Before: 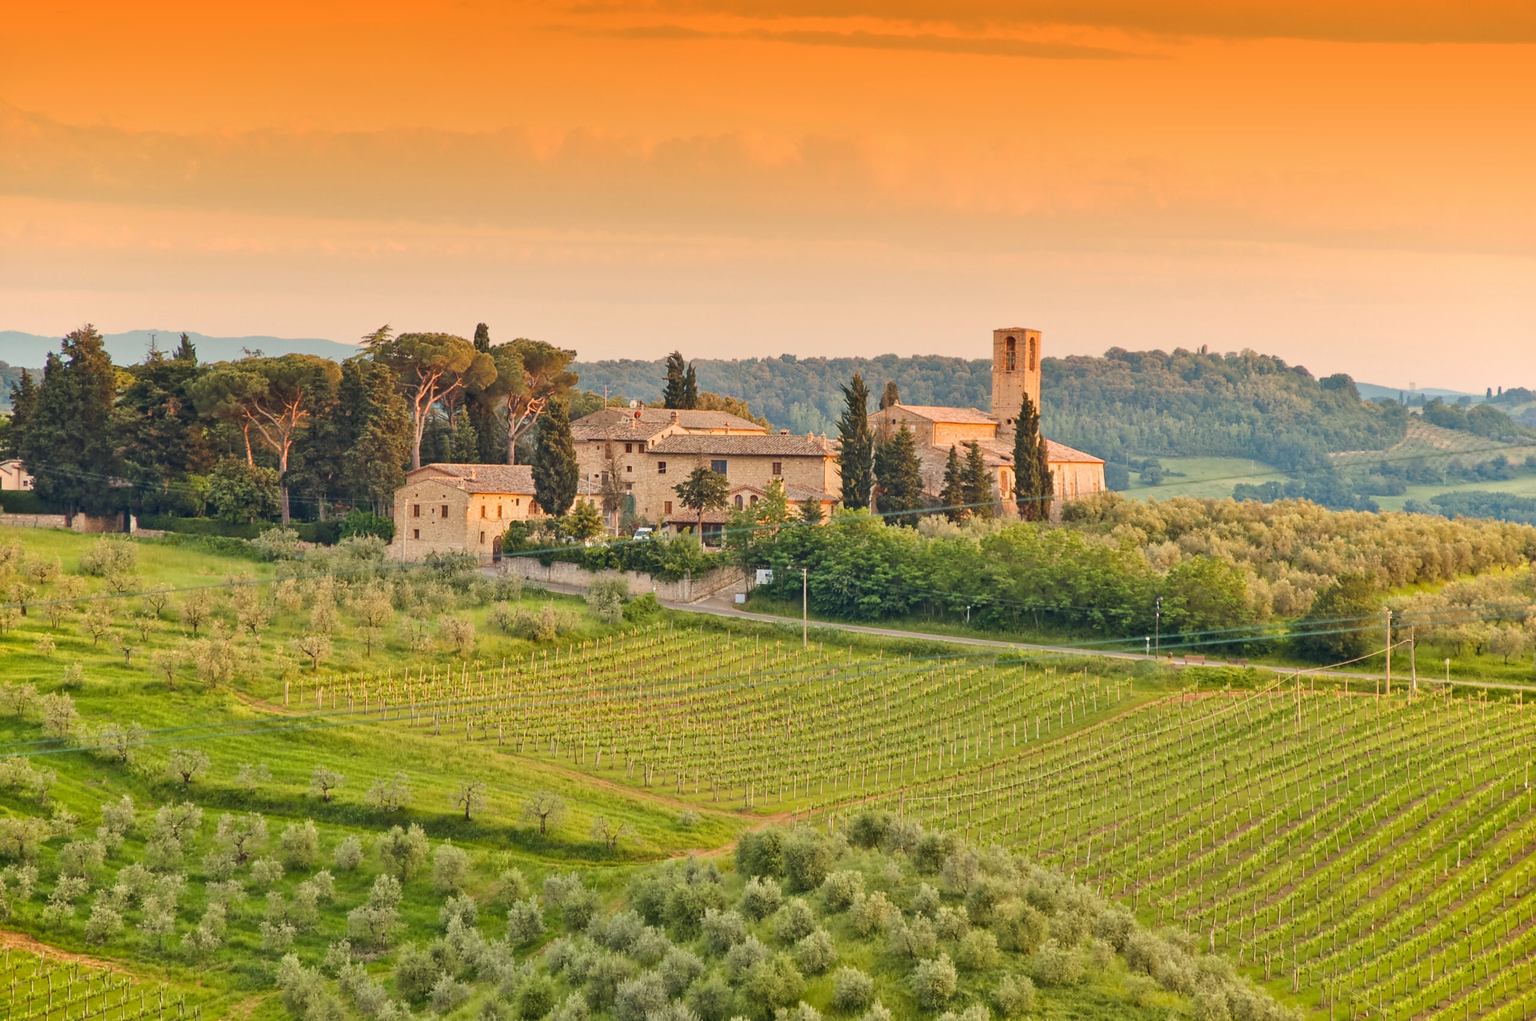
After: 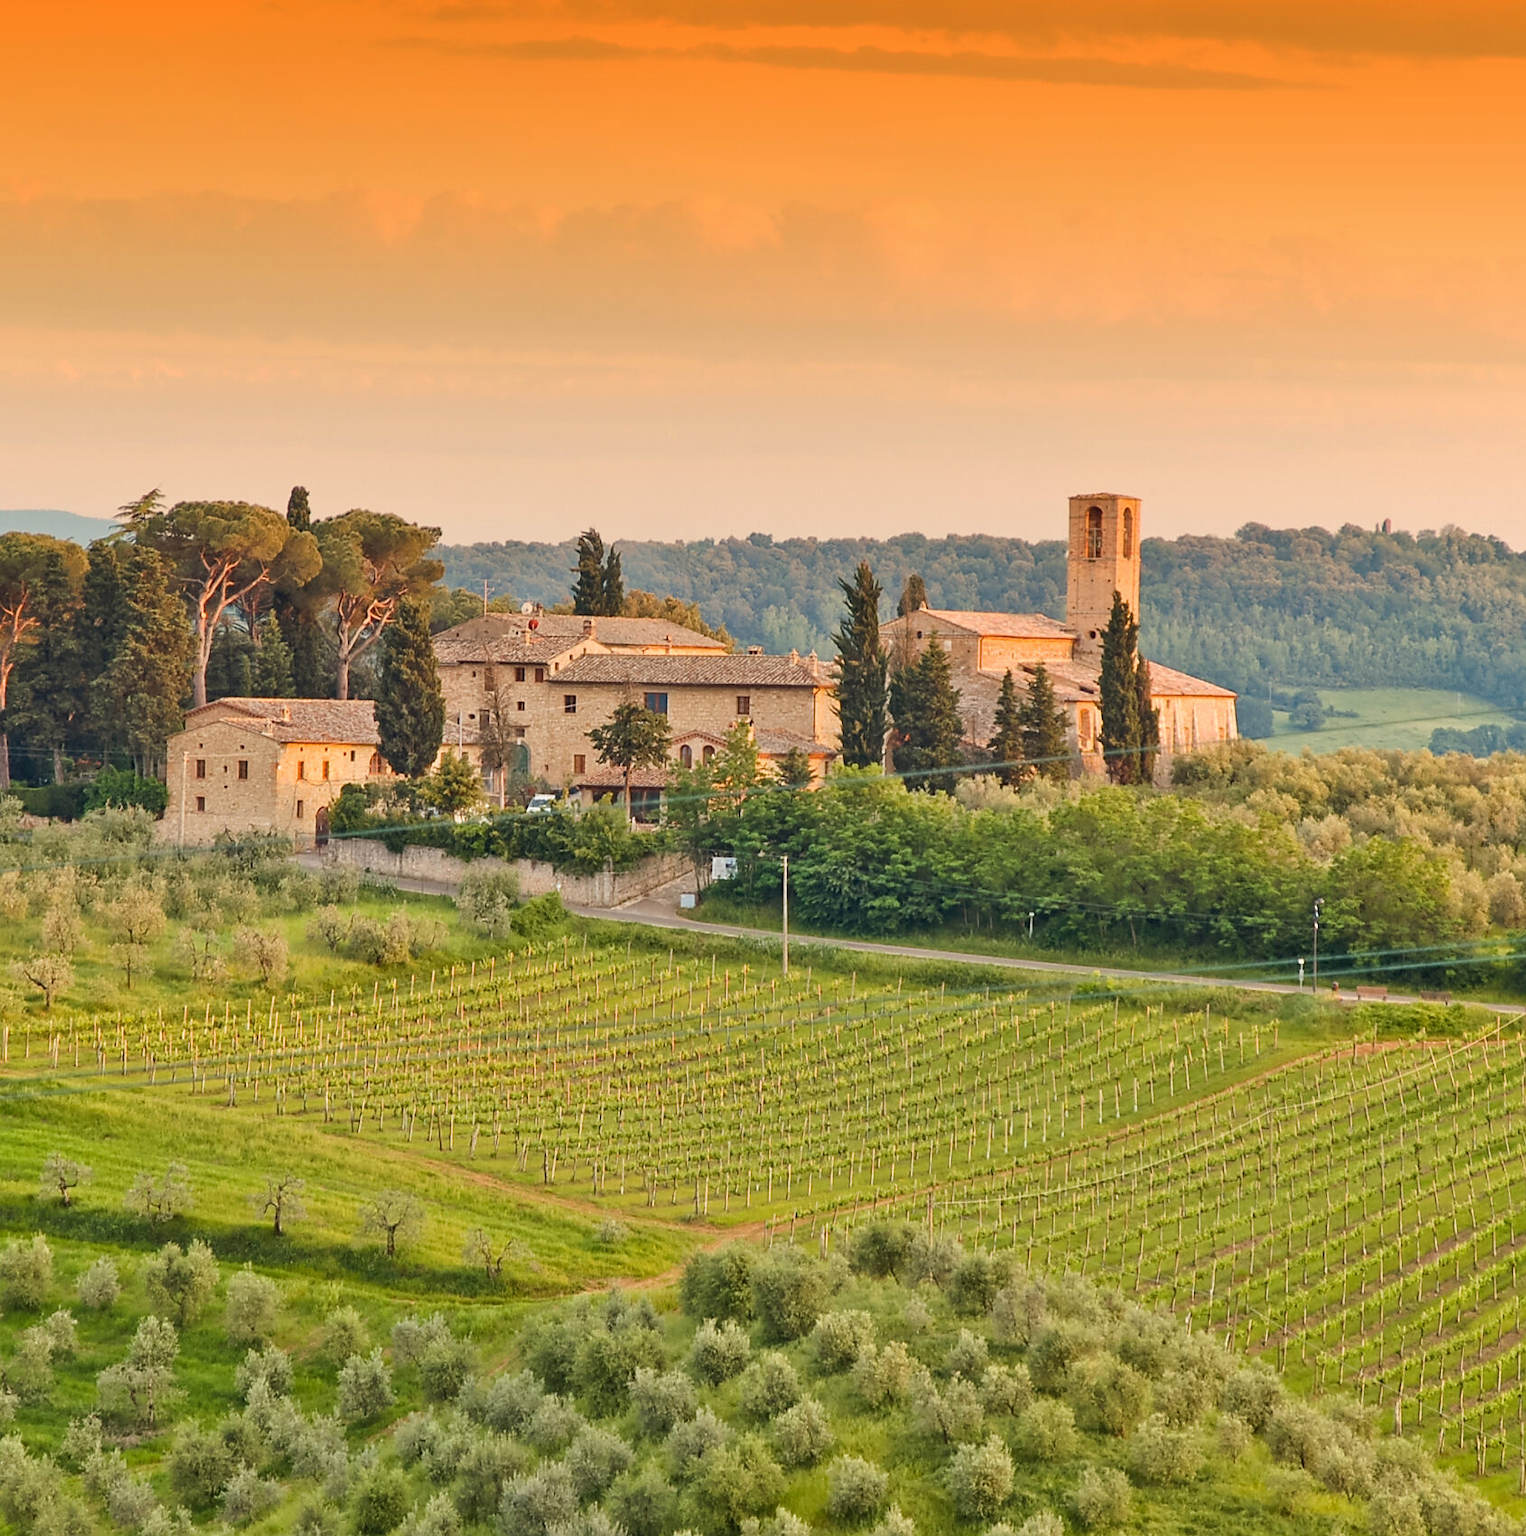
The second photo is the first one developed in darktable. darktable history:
sharpen: radius 1.559, amount 0.373, threshold 1.271
crop and rotate: left 18.442%, right 15.508%
